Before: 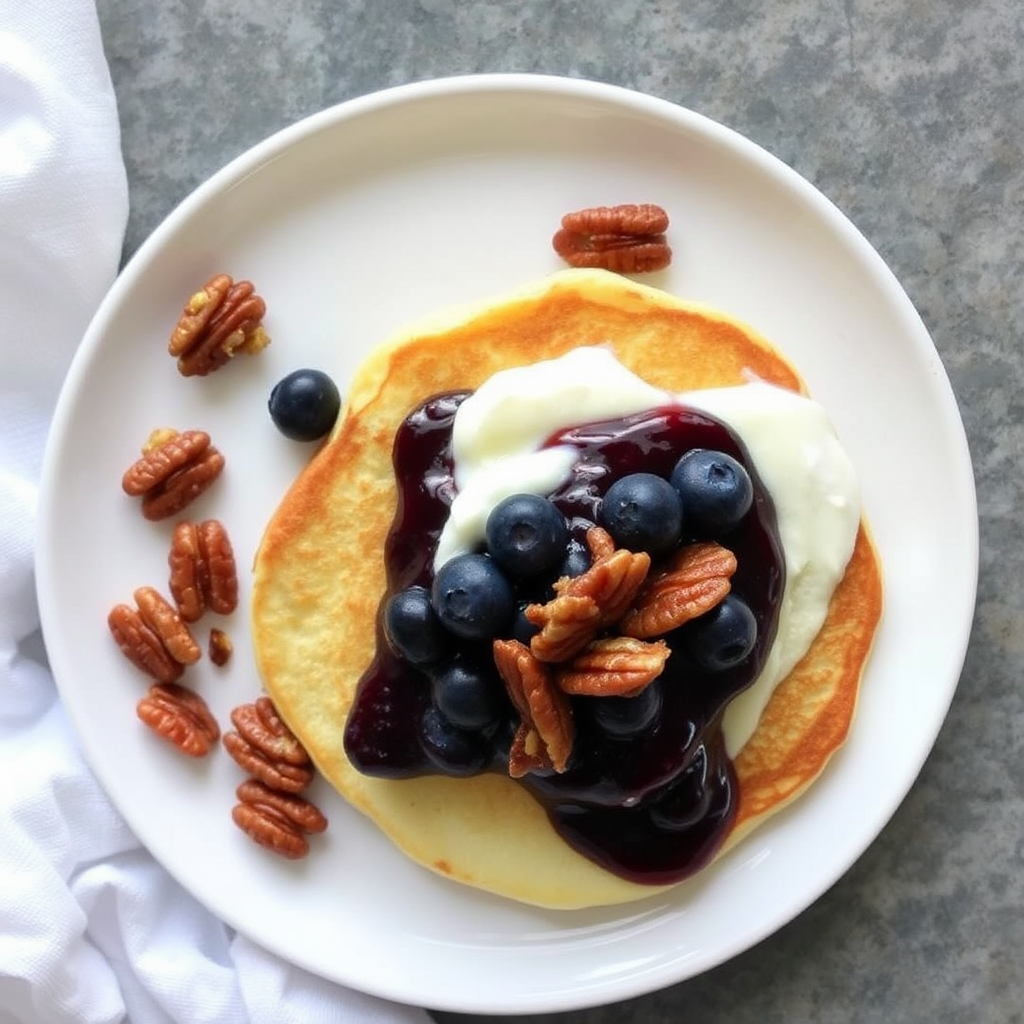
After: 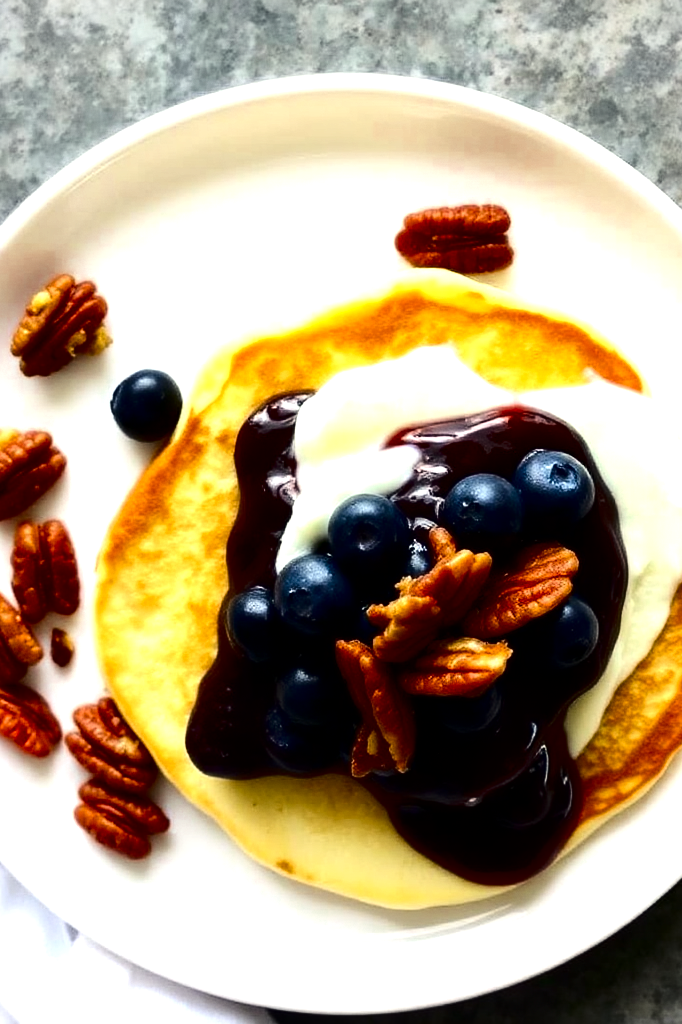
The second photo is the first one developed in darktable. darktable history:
local contrast: mode bilateral grid, contrast 21, coarseness 50, detail 141%, midtone range 0.2
exposure: exposure 0.126 EV, compensate highlight preservation false
tone equalizer: -8 EV -0.771 EV, -7 EV -0.682 EV, -6 EV -0.575 EV, -5 EV -0.39 EV, -3 EV 0.401 EV, -2 EV 0.6 EV, -1 EV 0.681 EV, +0 EV 0.744 EV, edges refinement/feathering 500, mask exposure compensation -1.57 EV, preserve details no
crop and rotate: left 15.43%, right 17.944%
color balance rgb: highlights gain › luminance 6.102%, highlights gain › chroma 2.577%, highlights gain › hue 88.31°, linear chroma grading › shadows -8.194%, linear chroma grading › global chroma 9.687%, perceptual saturation grading › global saturation 28.321%, perceptual saturation grading › mid-tones 11.953%, perceptual saturation grading › shadows 9.659%
color zones: curves: ch0 [(0, 0.5) (0.125, 0.4) (0.25, 0.5) (0.375, 0.4) (0.5, 0.4) (0.625, 0.6) (0.75, 0.6) (0.875, 0.5)]; ch1 [(0, 0.35) (0.125, 0.45) (0.25, 0.35) (0.375, 0.35) (0.5, 0.35) (0.625, 0.35) (0.75, 0.45) (0.875, 0.35)]; ch2 [(0, 0.6) (0.125, 0.5) (0.25, 0.5) (0.375, 0.6) (0.5, 0.6) (0.625, 0.5) (0.75, 0.5) (0.875, 0.5)]
contrast brightness saturation: contrast 0.24, brightness -0.236, saturation 0.145
